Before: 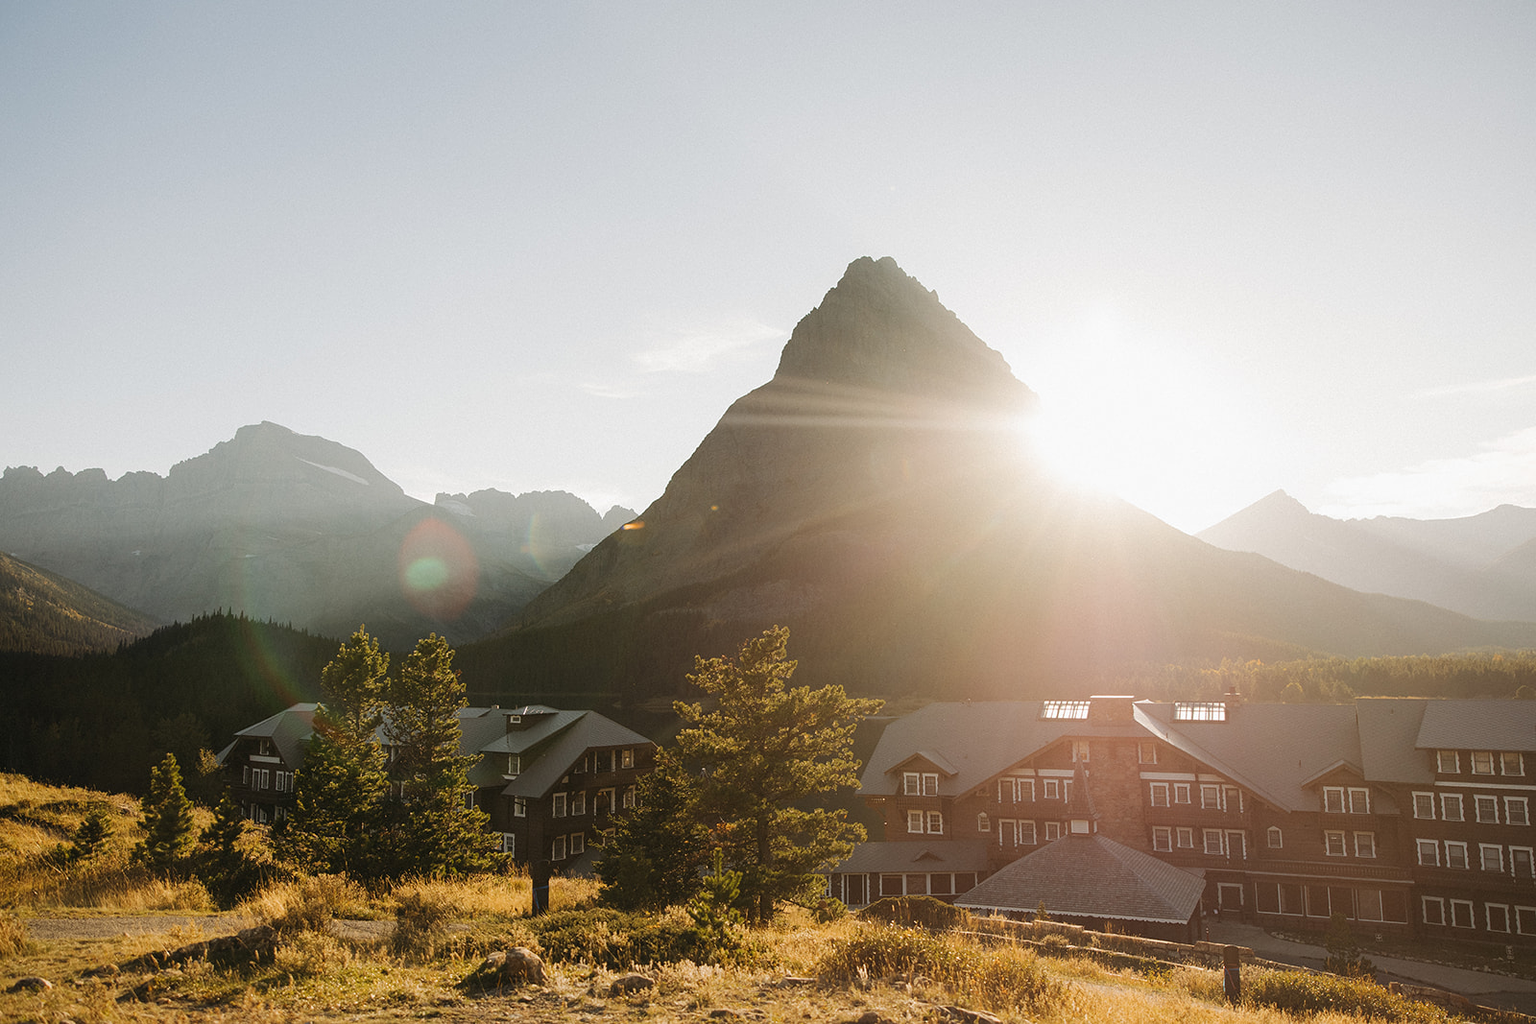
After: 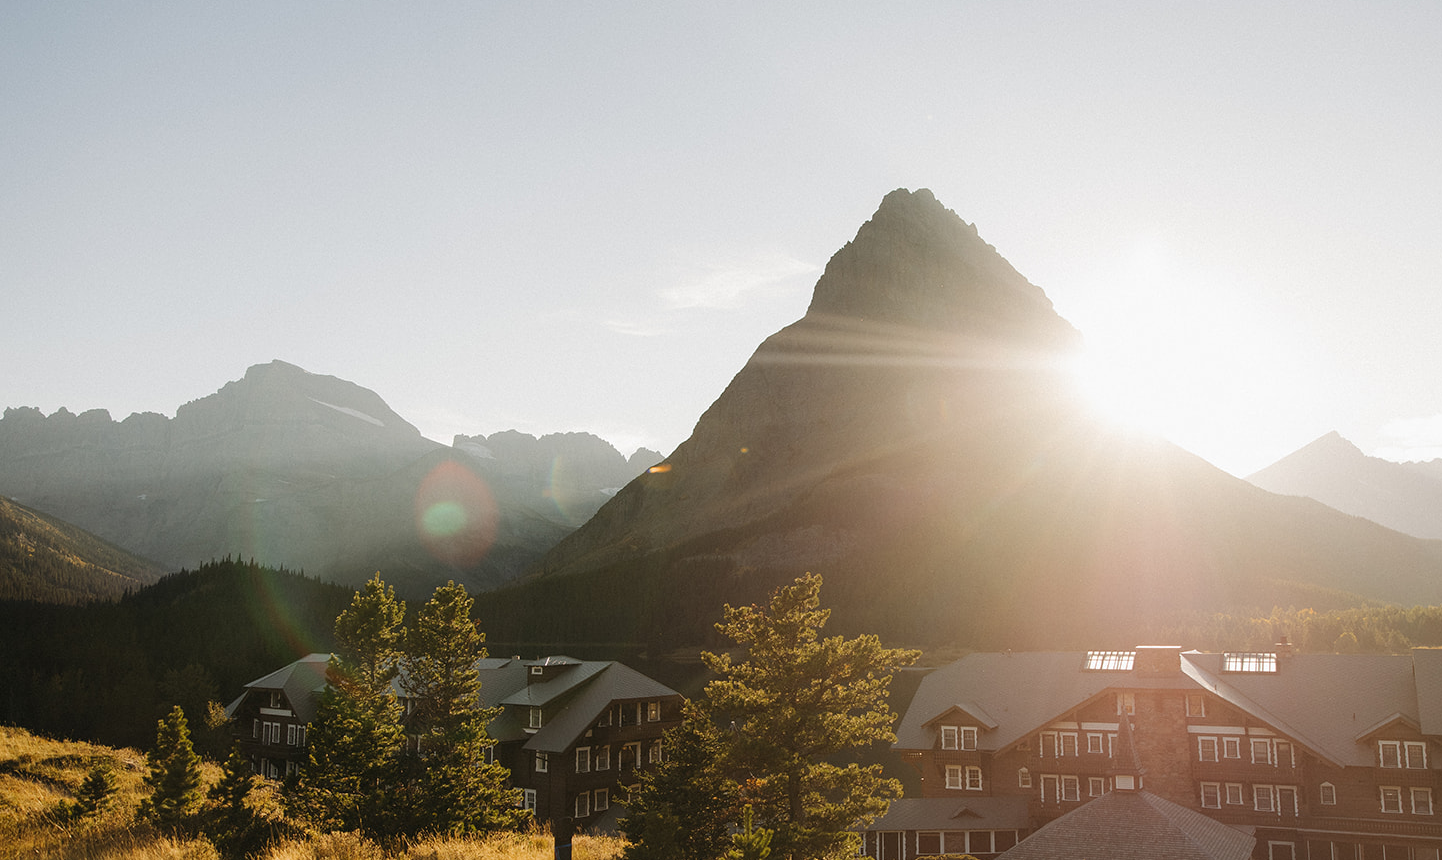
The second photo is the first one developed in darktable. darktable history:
exposure: compensate highlight preservation false
crop: top 7.443%, right 9.864%, bottom 11.917%
